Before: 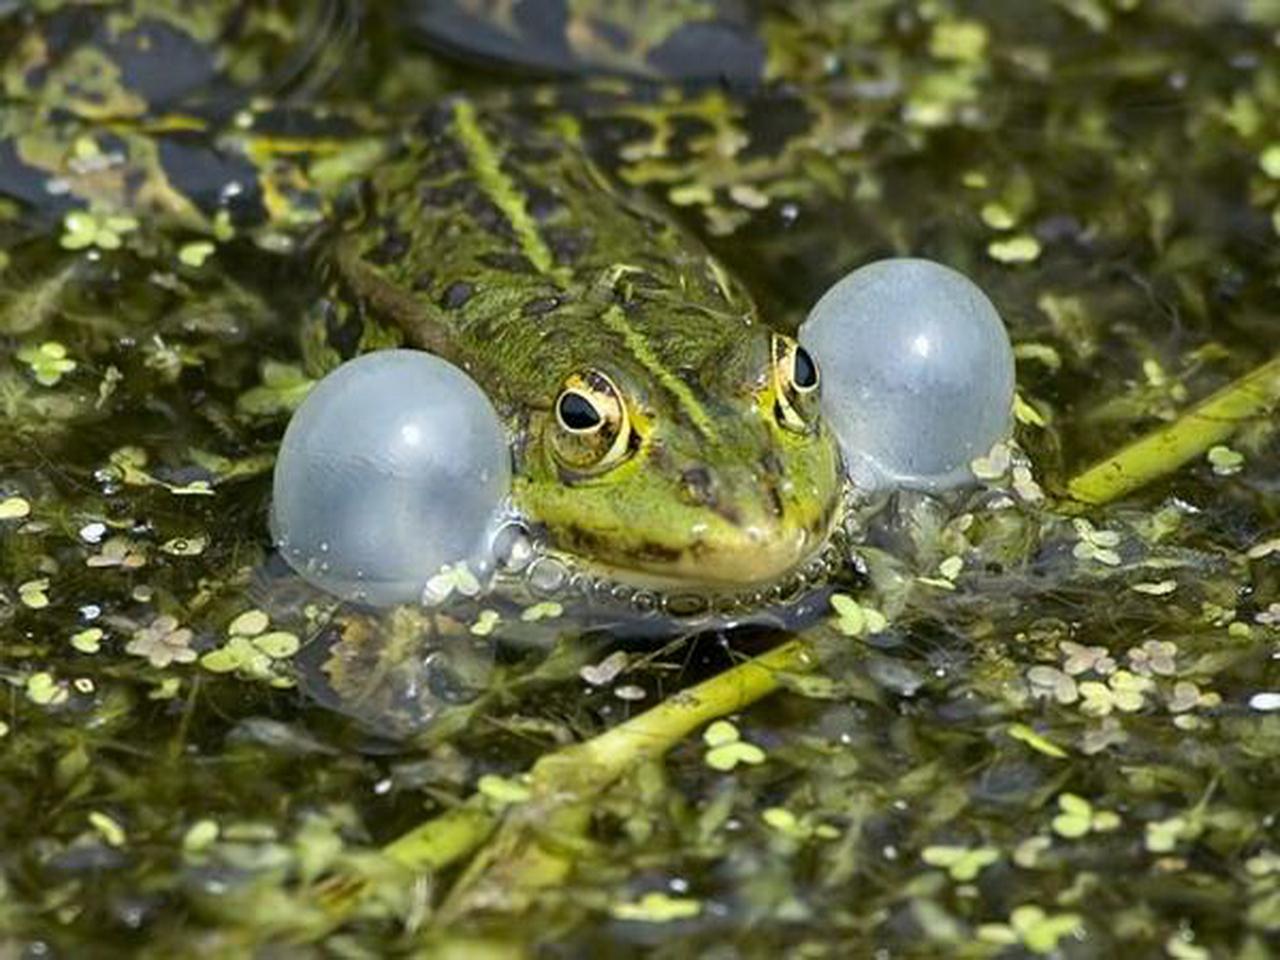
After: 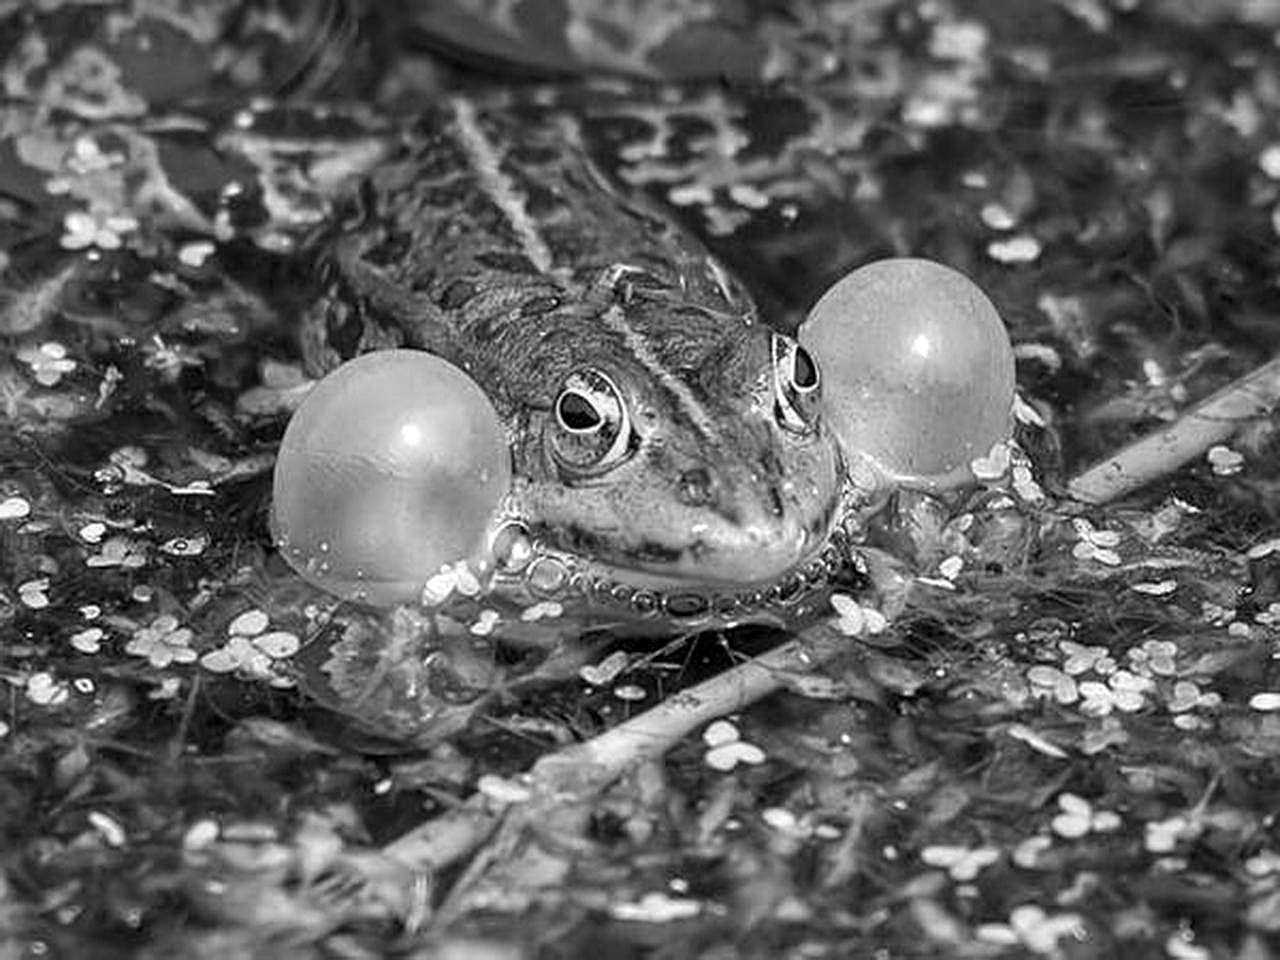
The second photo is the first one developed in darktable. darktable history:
monochrome: on, module defaults
sharpen: on, module defaults
local contrast: on, module defaults
